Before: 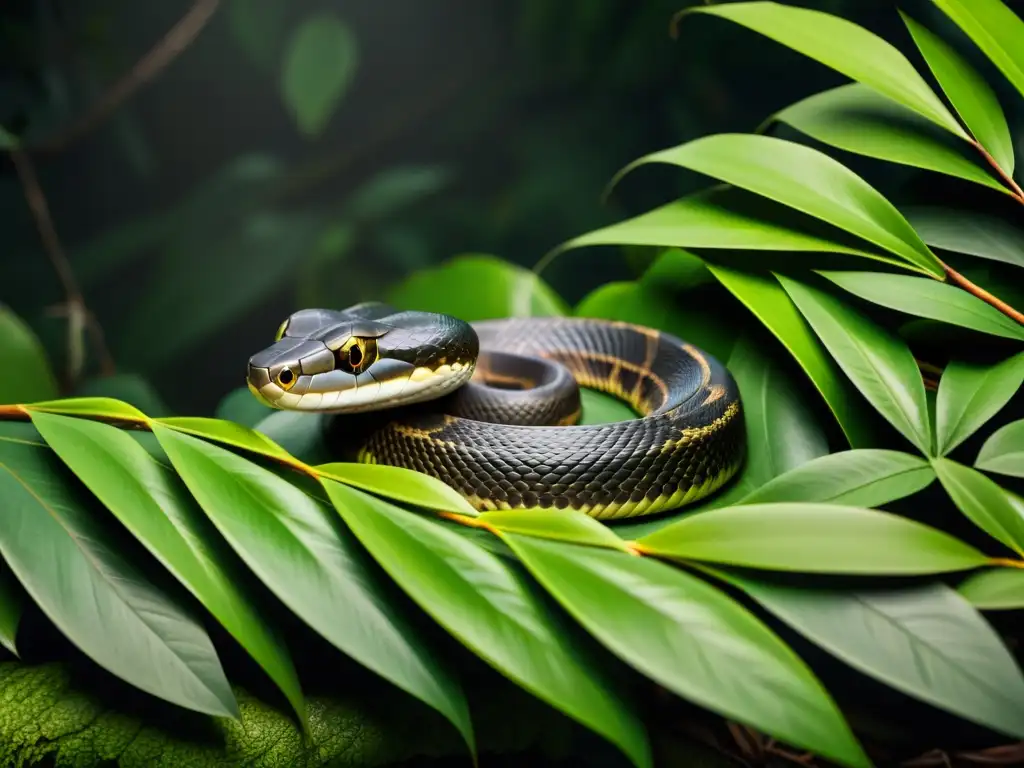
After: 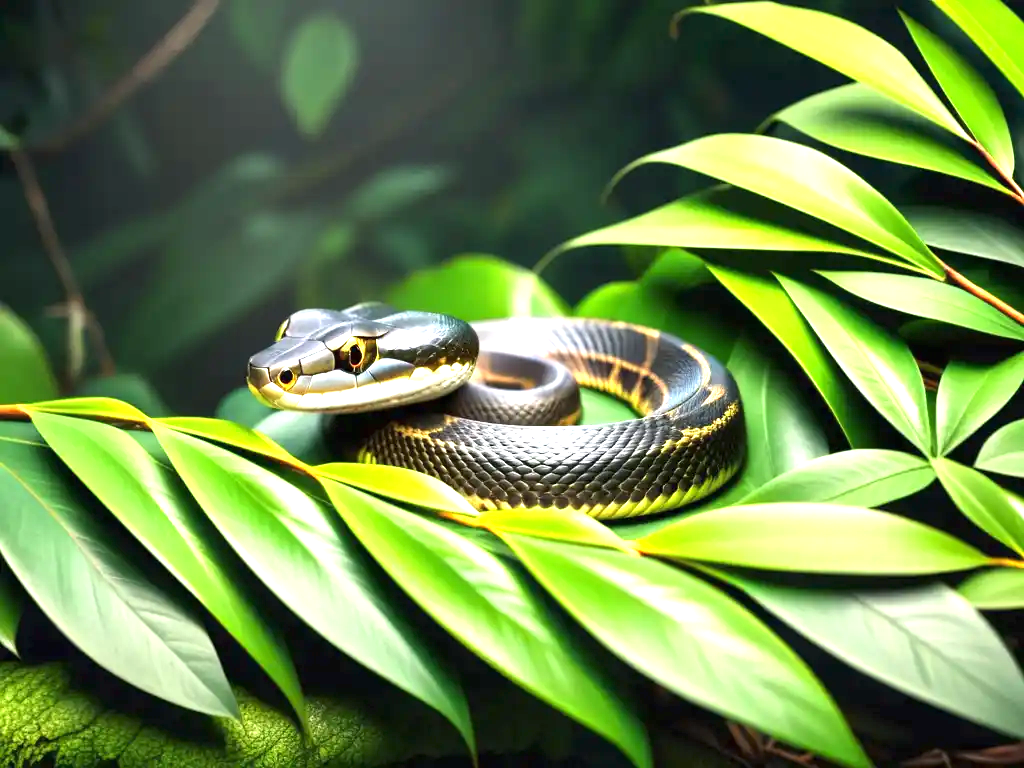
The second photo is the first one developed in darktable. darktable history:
exposure: black level correction 0, exposure 1.406 EV, compensate exposure bias true, compensate highlight preservation false
